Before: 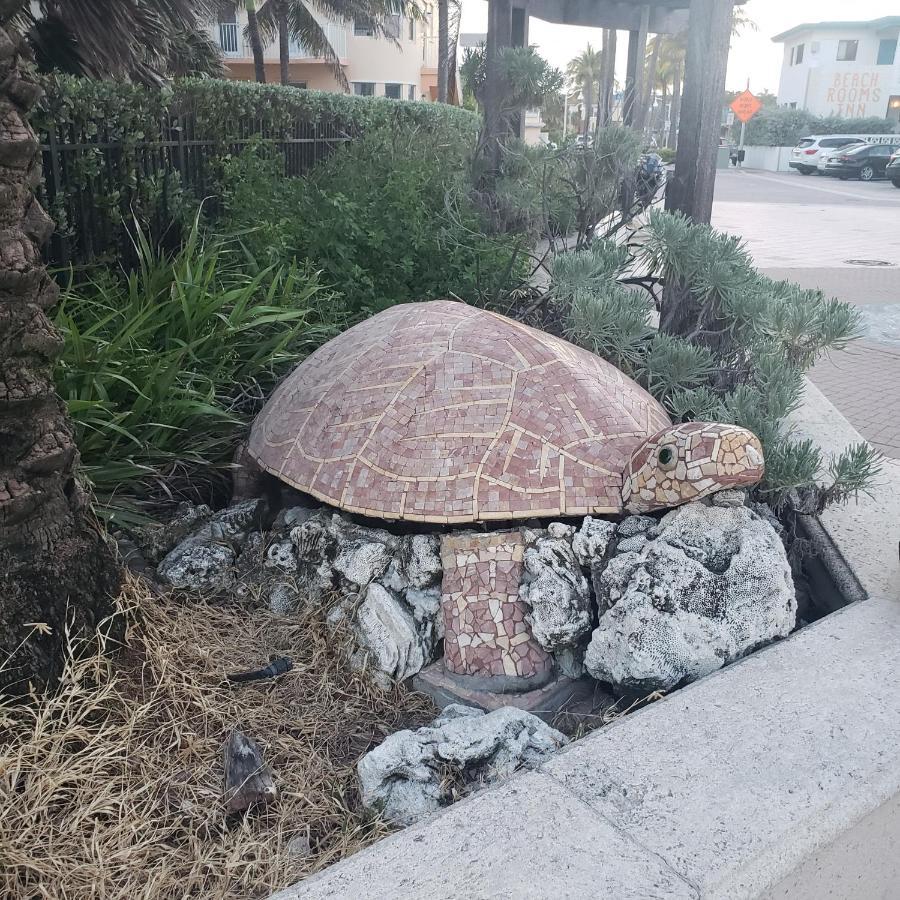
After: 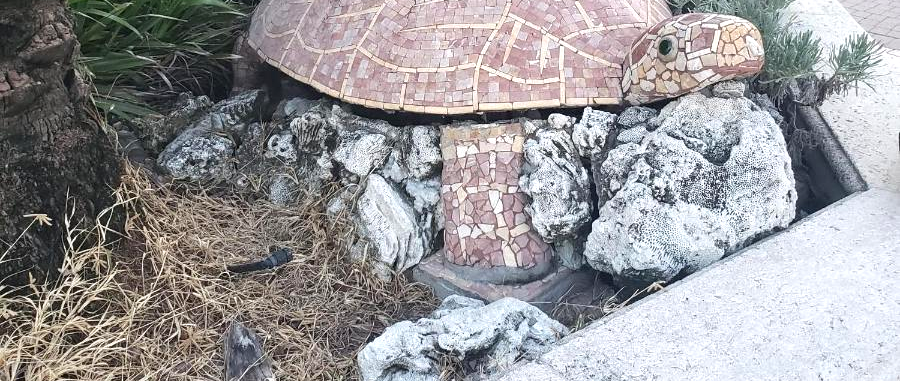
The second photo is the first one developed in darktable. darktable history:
exposure: exposure 0.631 EV, compensate highlight preservation false
crop: top 45.453%, bottom 12.187%
